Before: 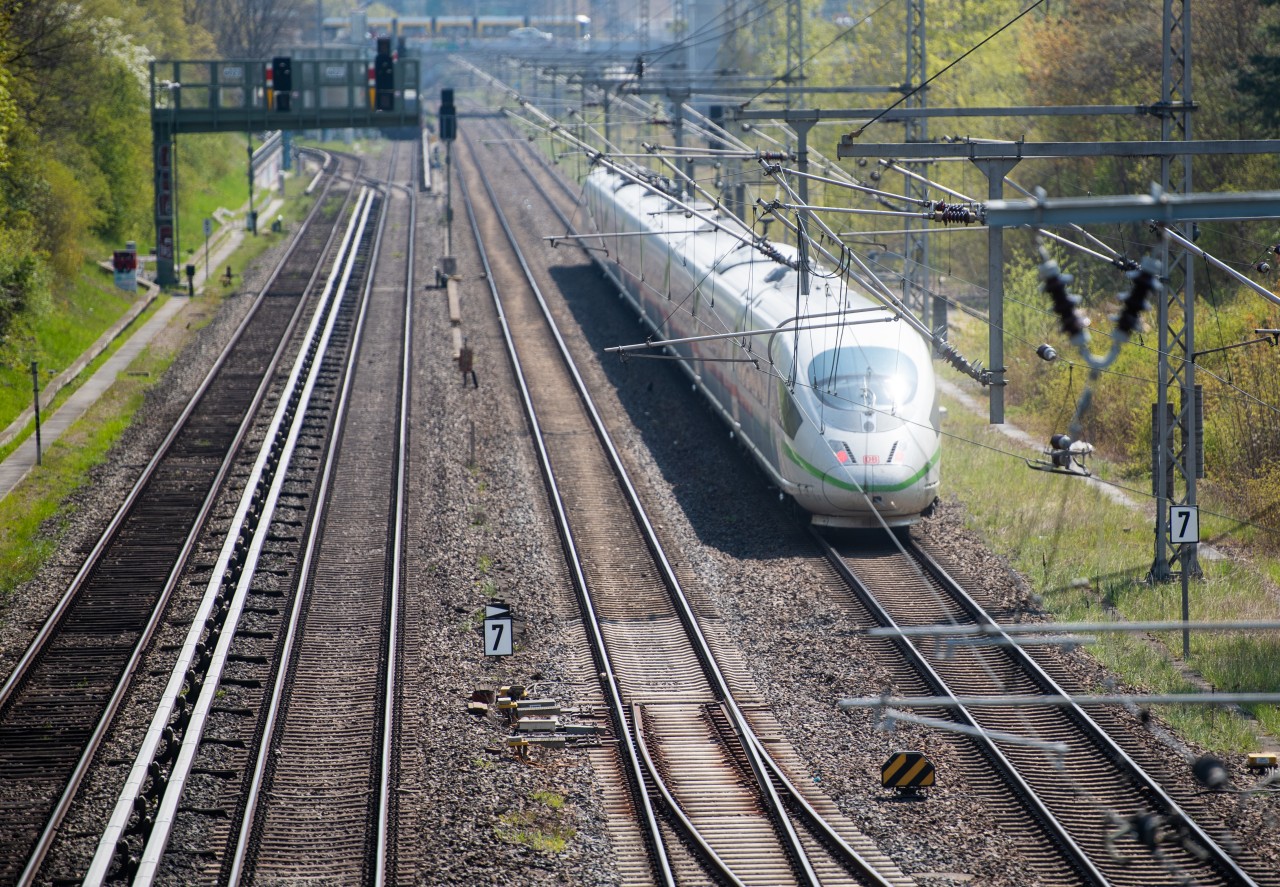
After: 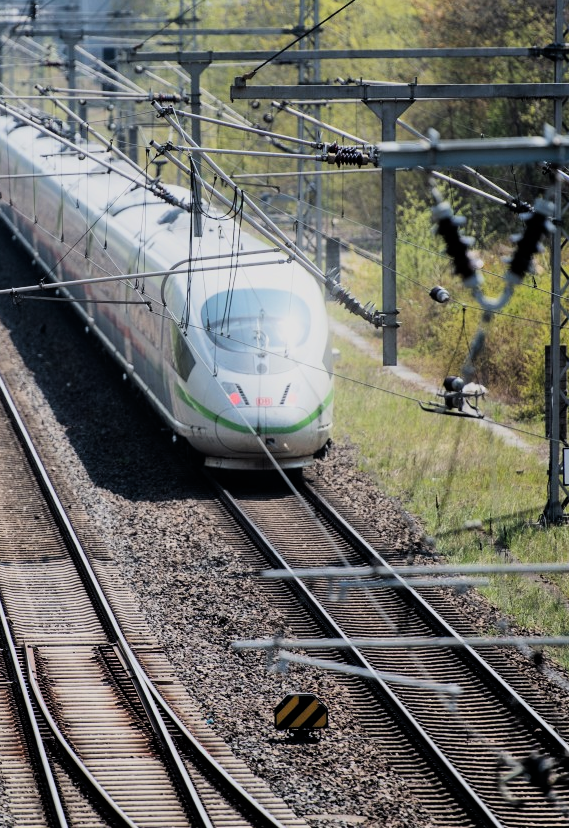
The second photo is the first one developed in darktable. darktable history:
crop: left 47.489%, top 6.647%, right 8.024%
shadows and highlights: shadows 52.48, highlights color adjustment 0.478%, soften with gaussian
filmic rgb: black relative exposure -7.5 EV, white relative exposure 5 EV, hardness 3.33, contrast 1.301, color science v6 (2022)
